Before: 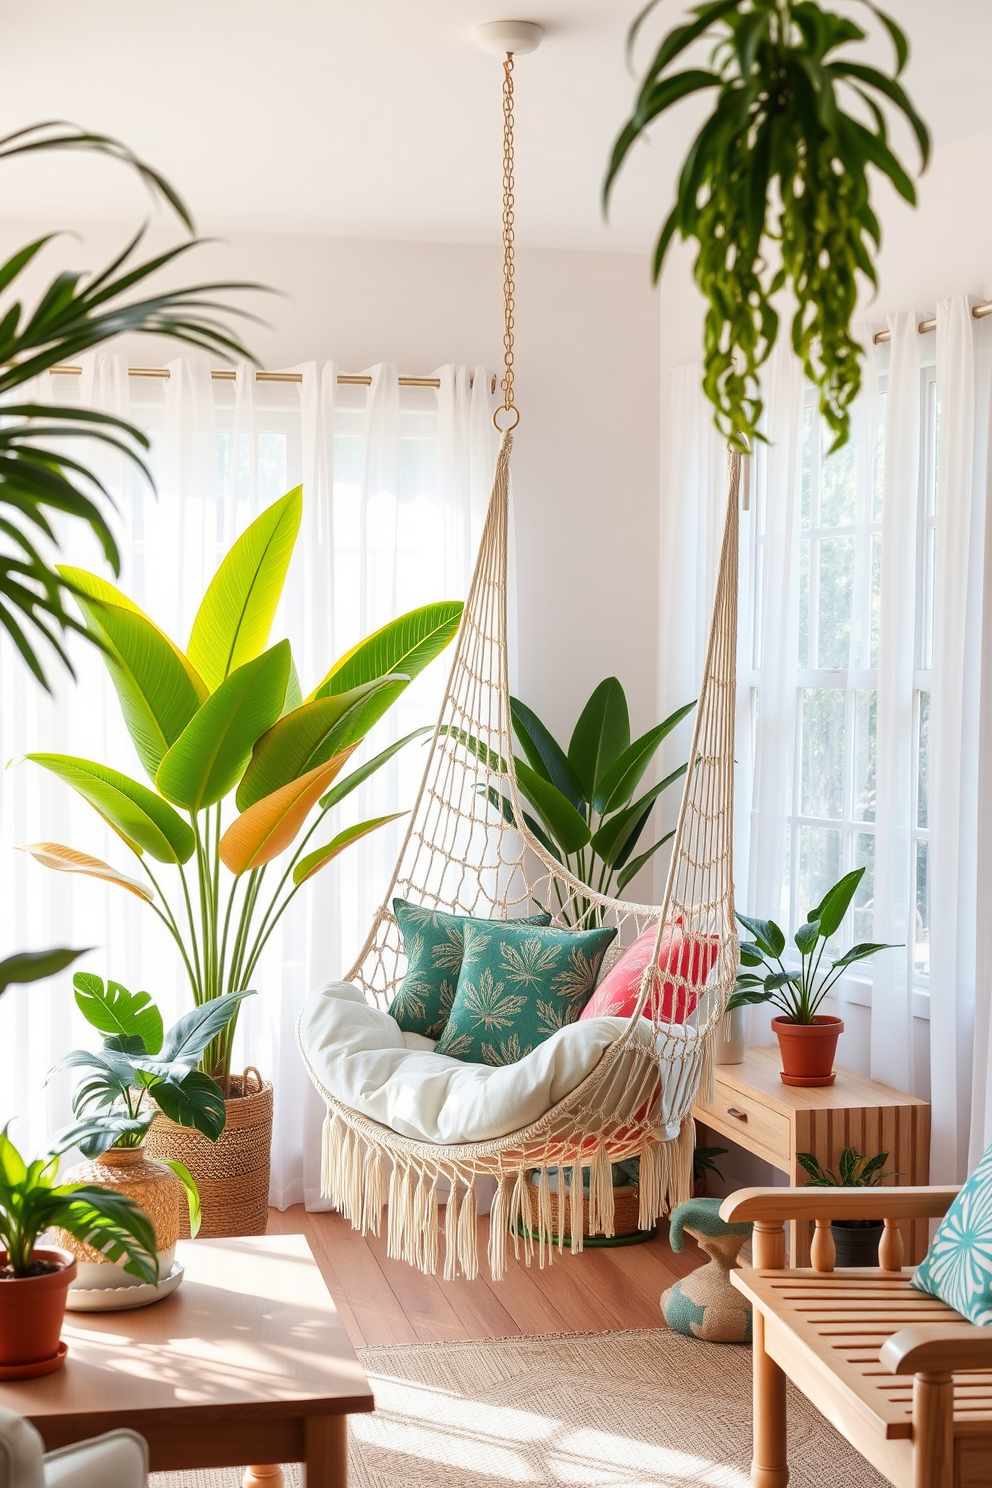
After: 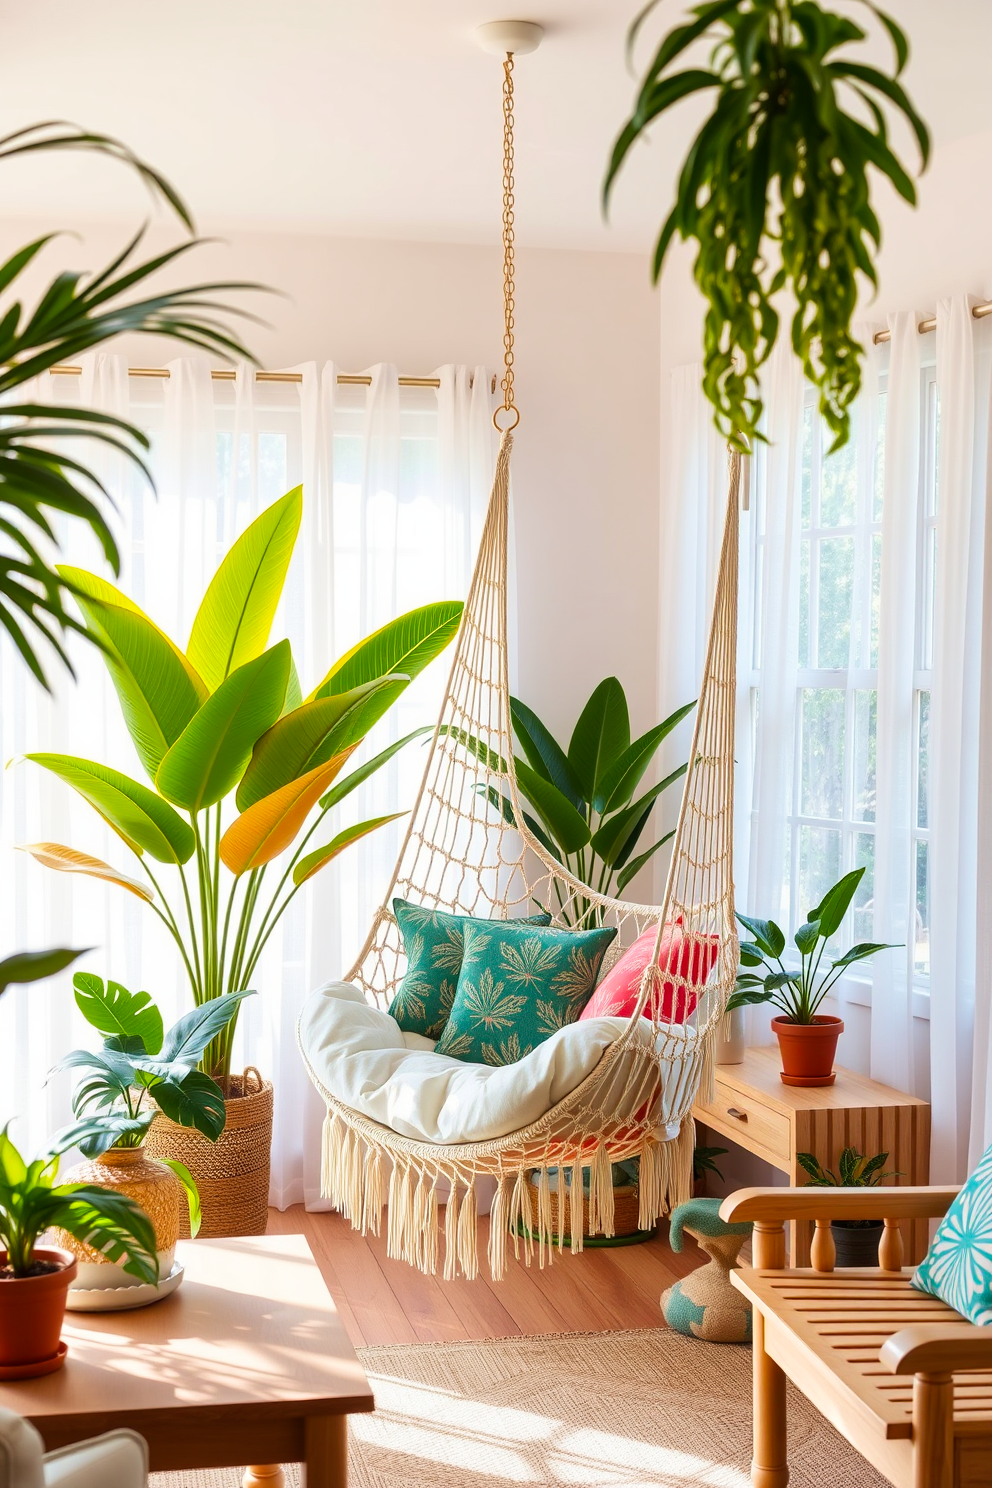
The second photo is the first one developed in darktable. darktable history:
tone equalizer: on, module defaults
color balance rgb: perceptual saturation grading › global saturation 20%, global vibrance 10%
velvia: on, module defaults
